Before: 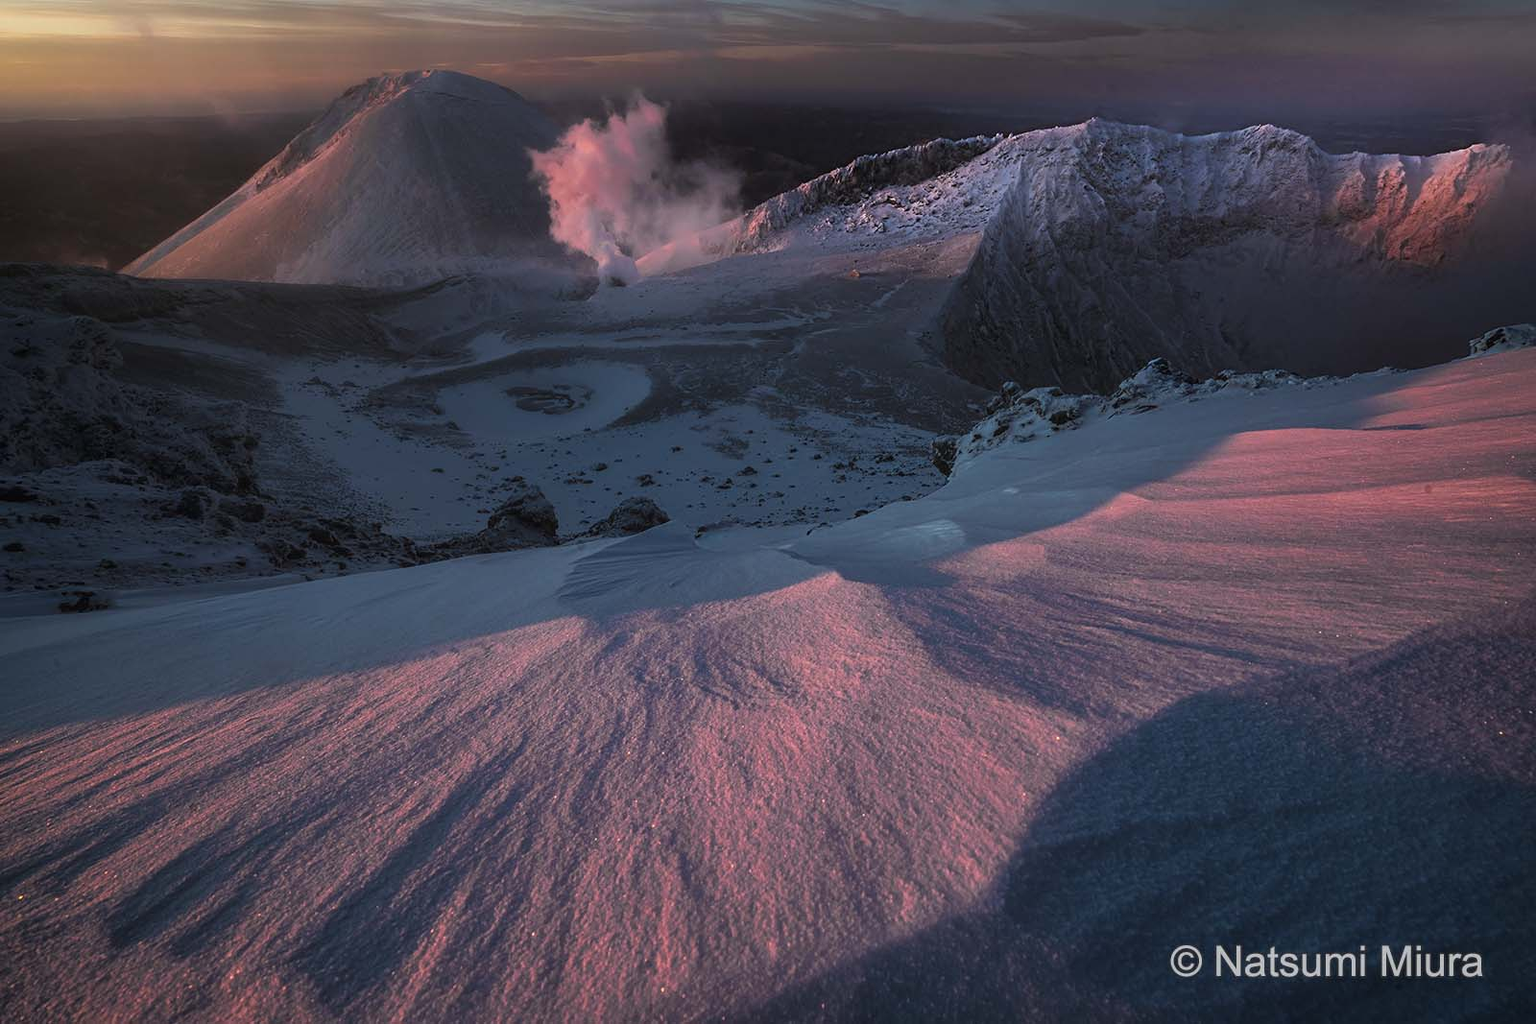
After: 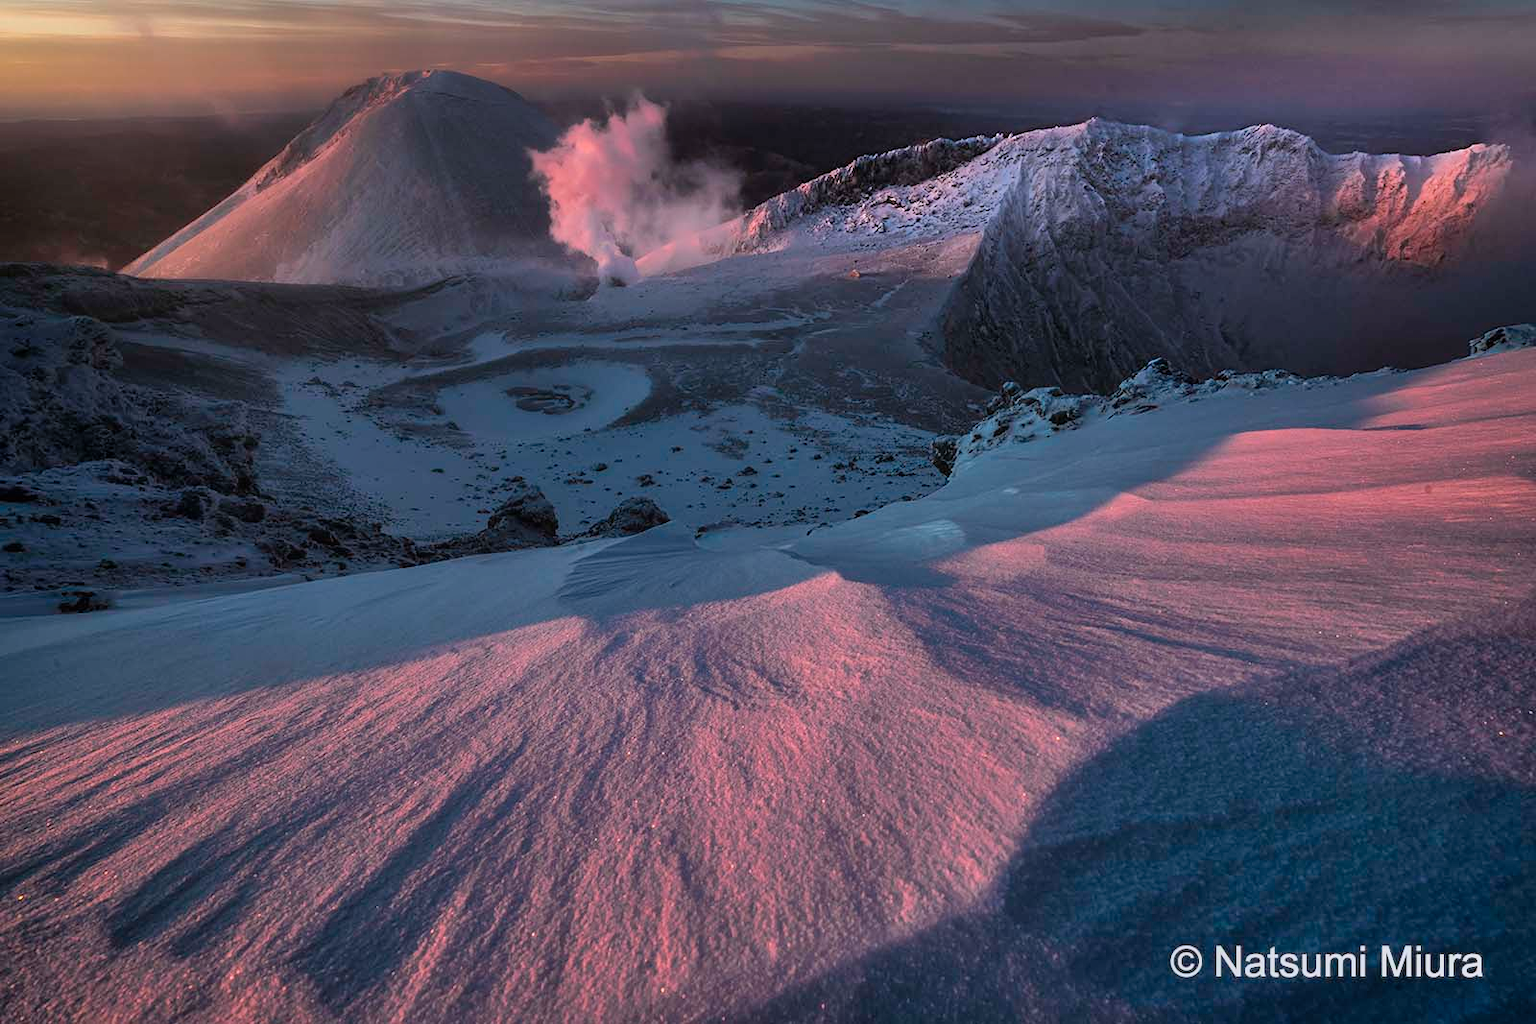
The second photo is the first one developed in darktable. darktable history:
white balance: red 1.004, blue 1.024
shadows and highlights: soften with gaussian
